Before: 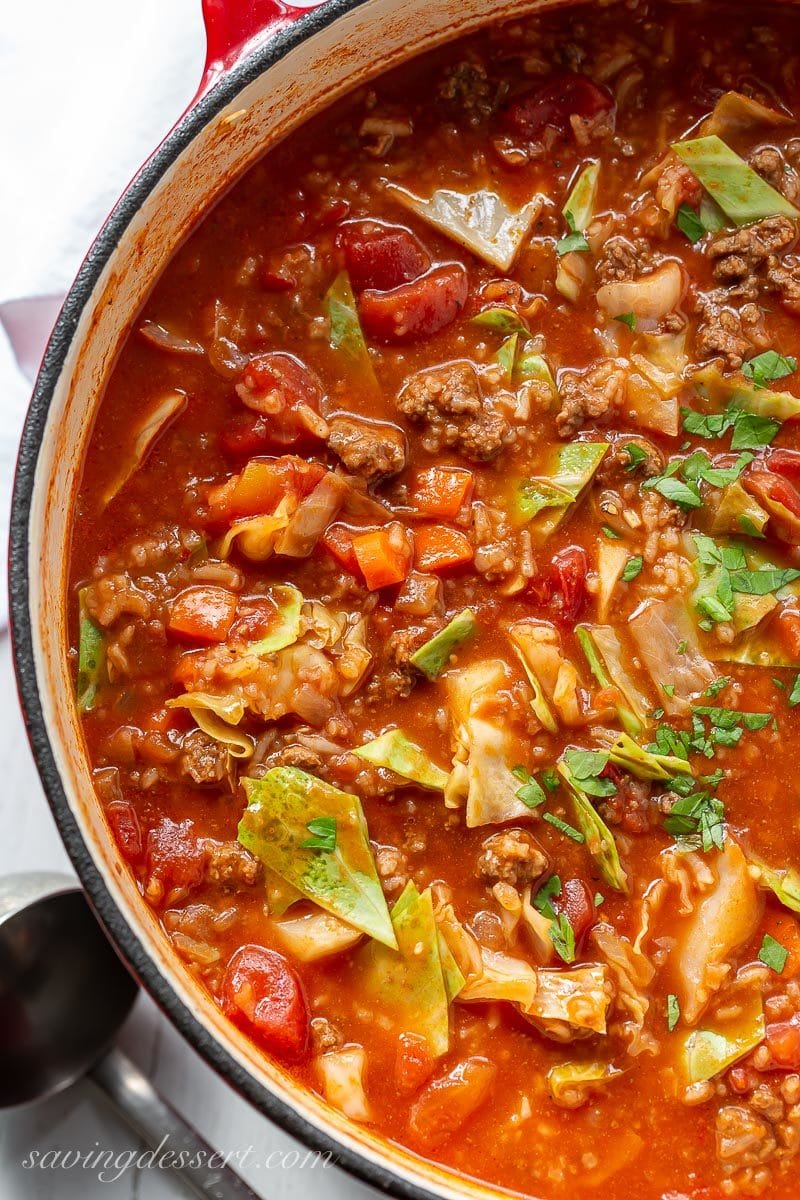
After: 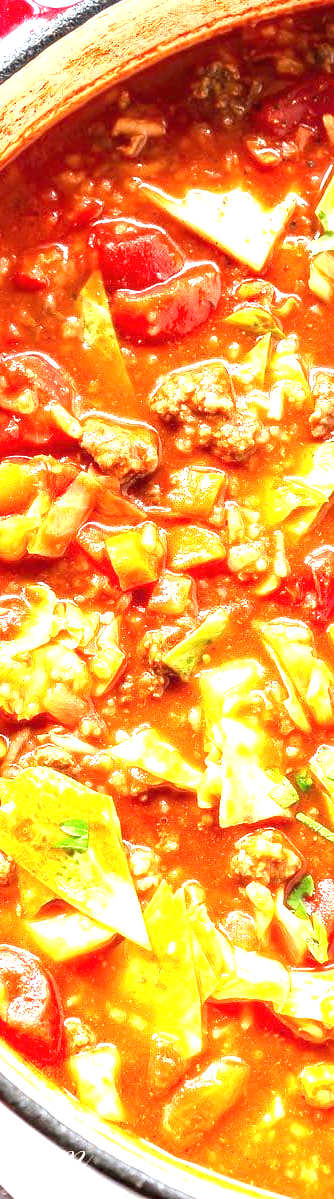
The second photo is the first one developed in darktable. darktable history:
crop: left 30.876%, right 27.277%
exposure: black level correction 0, exposure 2.167 EV, compensate exposure bias true, compensate highlight preservation false
